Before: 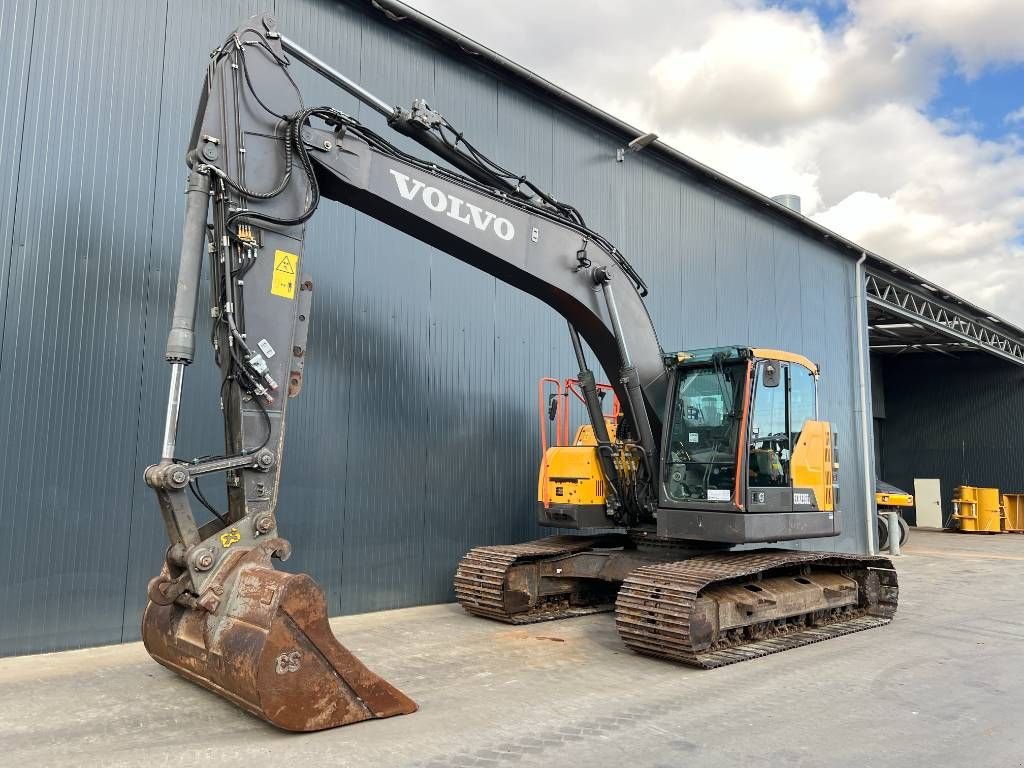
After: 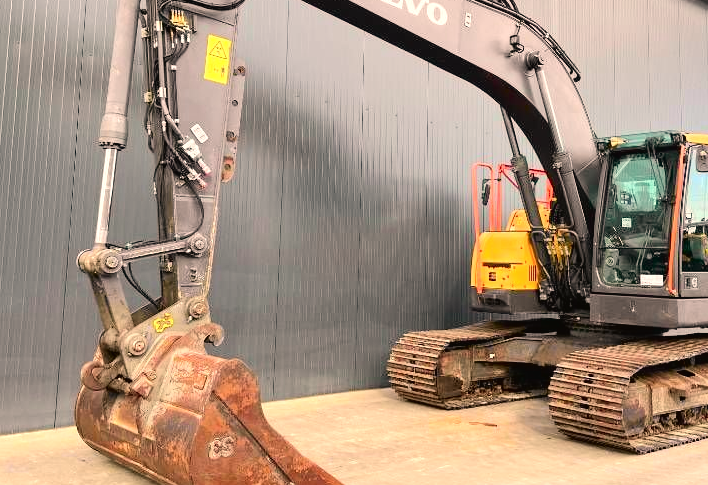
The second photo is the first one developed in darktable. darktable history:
exposure: exposure 0.609 EV, compensate highlight preservation false
tone curve: curves: ch0 [(0, 0.019) (0.066, 0.043) (0.189, 0.182) (0.368, 0.407) (0.501, 0.564) (0.677, 0.729) (0.851, 0.861) (0.997, 0.959)]; ch1 [(0, 0) (0.187, 0.121) (0.388, 0.346) (0.437, 0.409) (0.474, 0.472) (0.499, 0.501) (0.514, 0.515) (0.542, 0.557) (0.645, 0.686) (0.812, 0.856) (1, 1)]; ch2 [(0, 0) (0.246, 0.214) (0.421, 0.427) (0.459, 0.484) (0.5, 0.504) (0.518, 0.523) (0.529, 0.548) (0.56, 0.576) (0.607, 0.63) (0.744, 0.734) (0.867, 0.821) (0.993, 0.889)], color space Lab, independent channels, preserve colors none
color correction: highlights a* 11.78, highlights b* 12.31
crop: left 6.59%, top 28.091%, right 24.225%, bottom 8.737%
